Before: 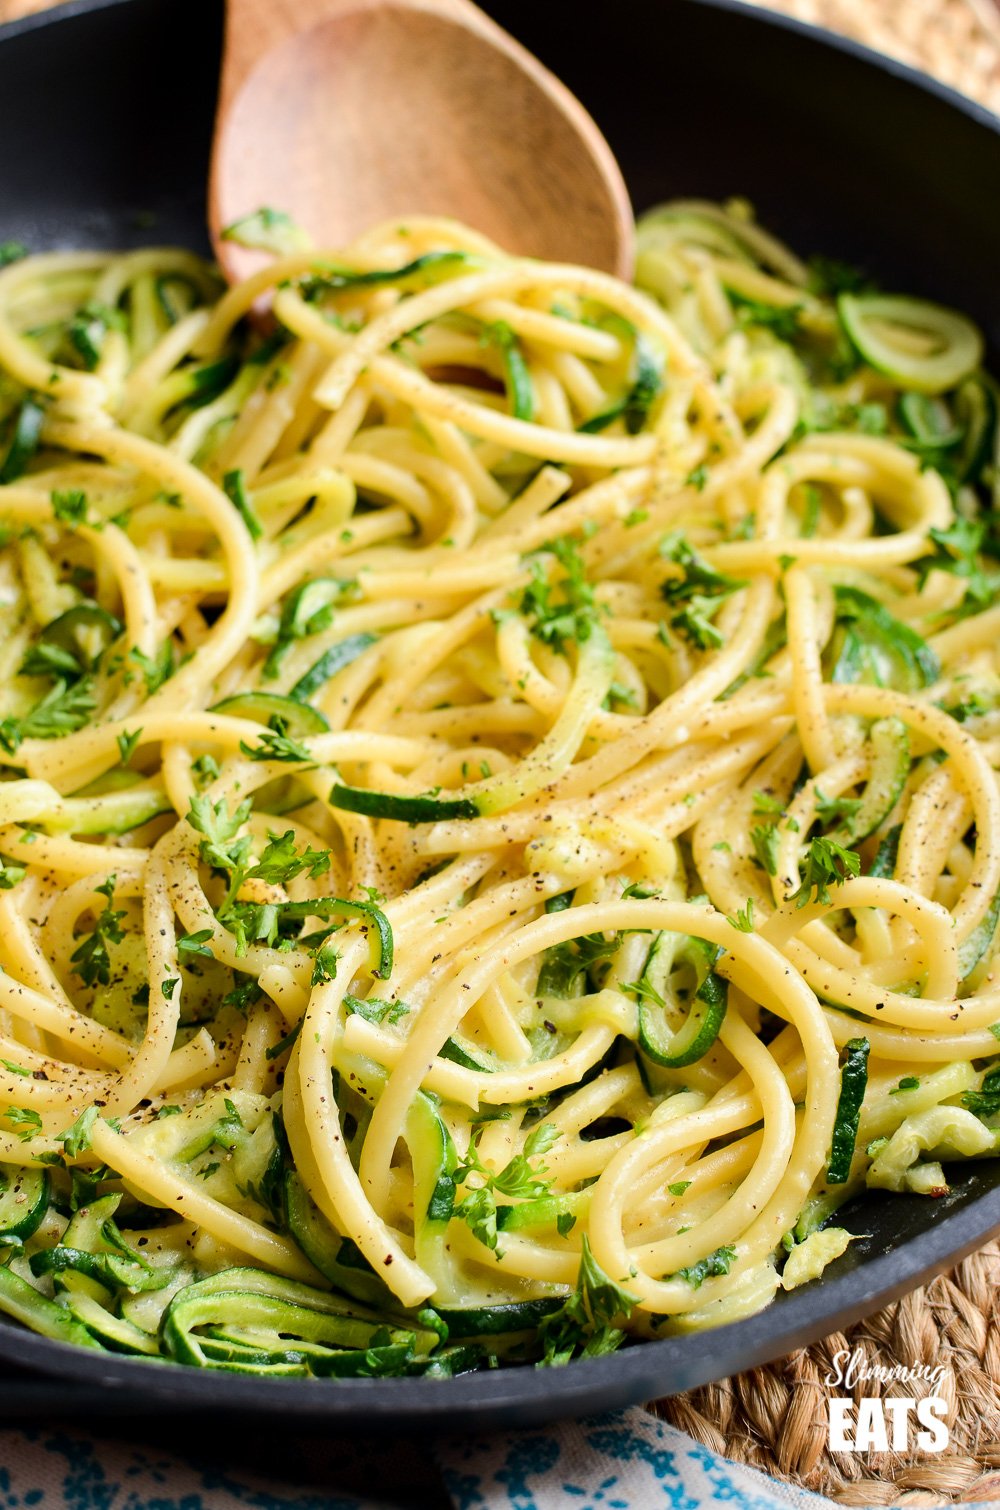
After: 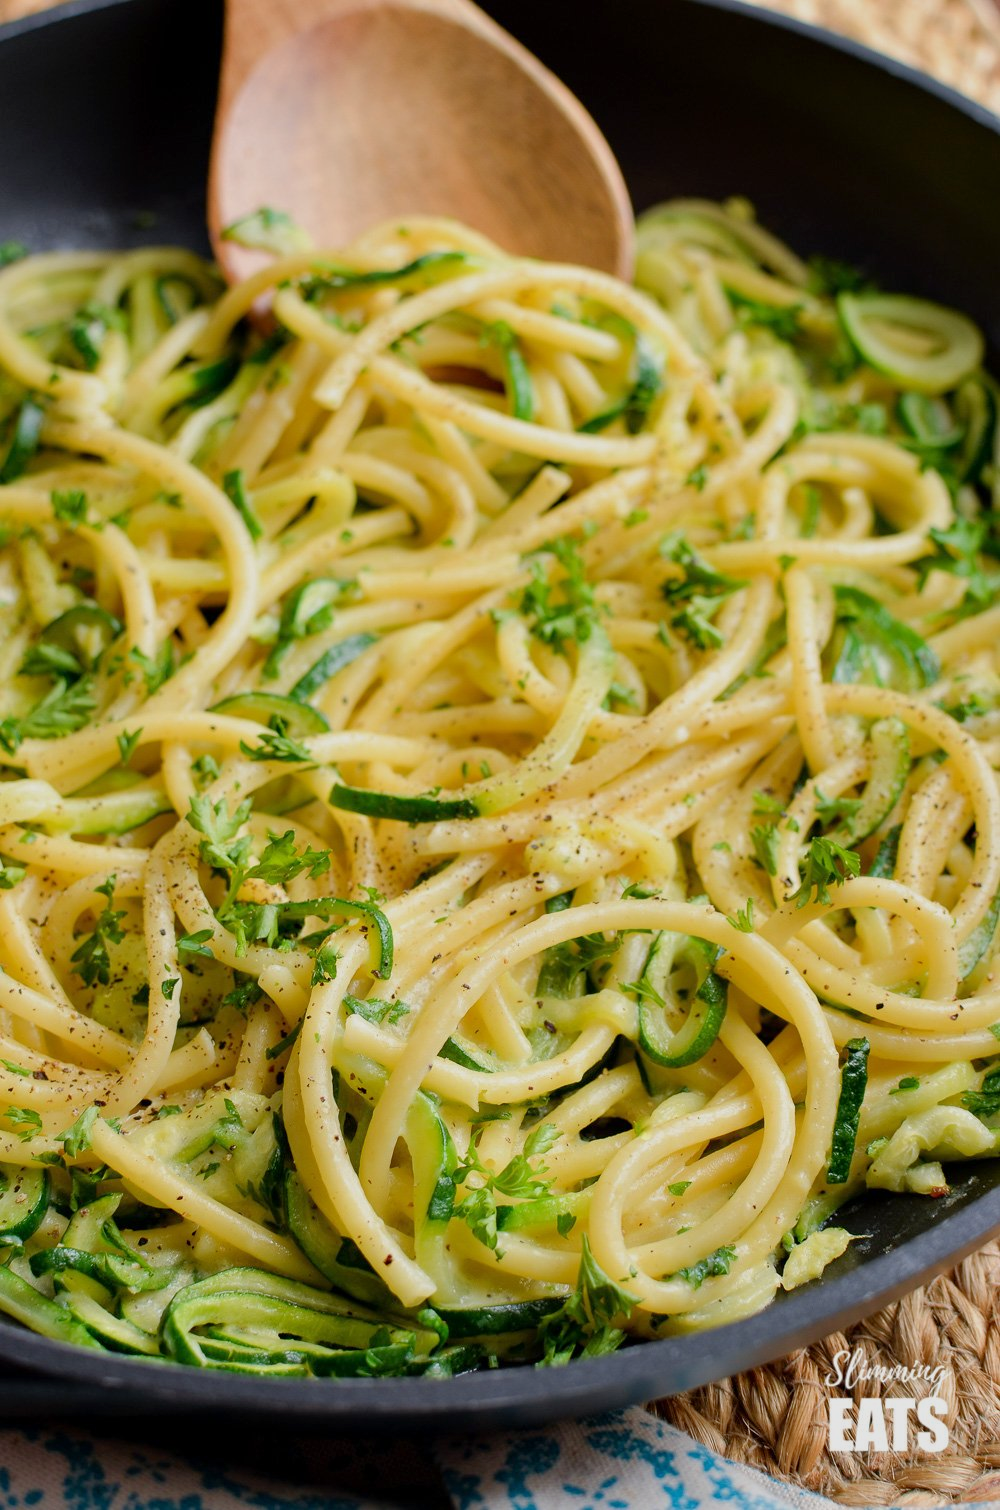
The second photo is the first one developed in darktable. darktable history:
tone equalizer: -8 EV 0.241 EV, -7 EV 0.387 EV, -6 EV 0.394 EV, -5 EV 0.265 EV, -3 EV -0.273 EV, -2 EV -0.389 EV, -1 EV -0.397 EV, +0 EV -0.27 EV, edges refinement/feathering 500, mask exposure compensation -1.57 EV, preserve details no
